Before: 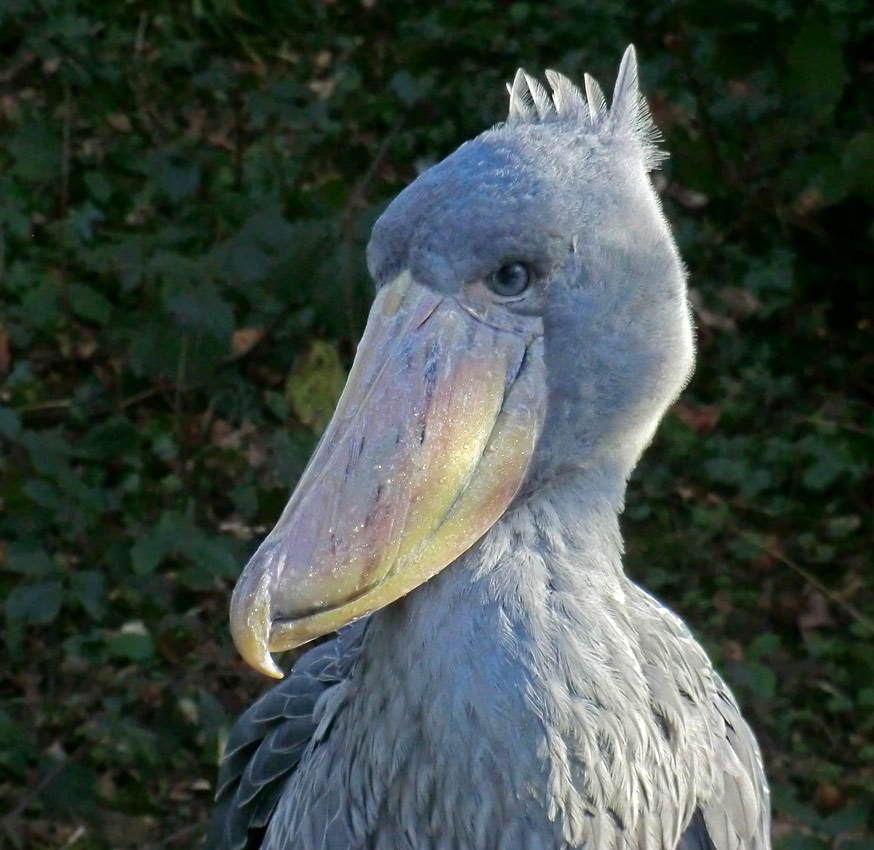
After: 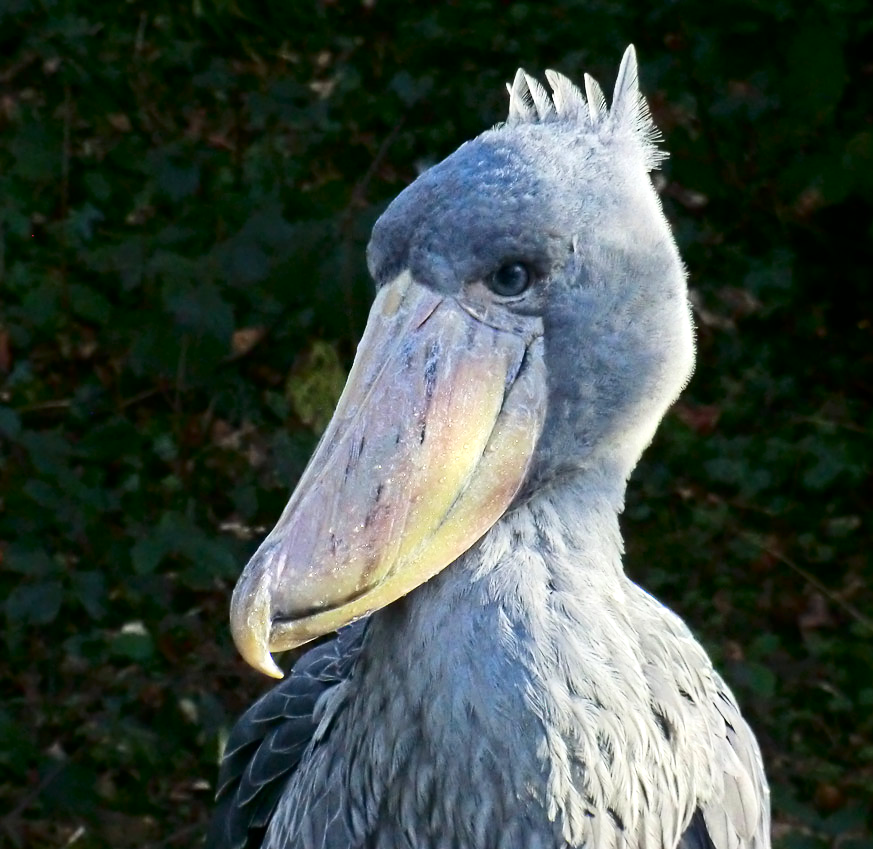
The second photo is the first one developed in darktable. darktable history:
exposure: black level correction 0, exposure 0.199 EV, compensate highlight preservation false
contrast brightness saturation: contrast 0.29
